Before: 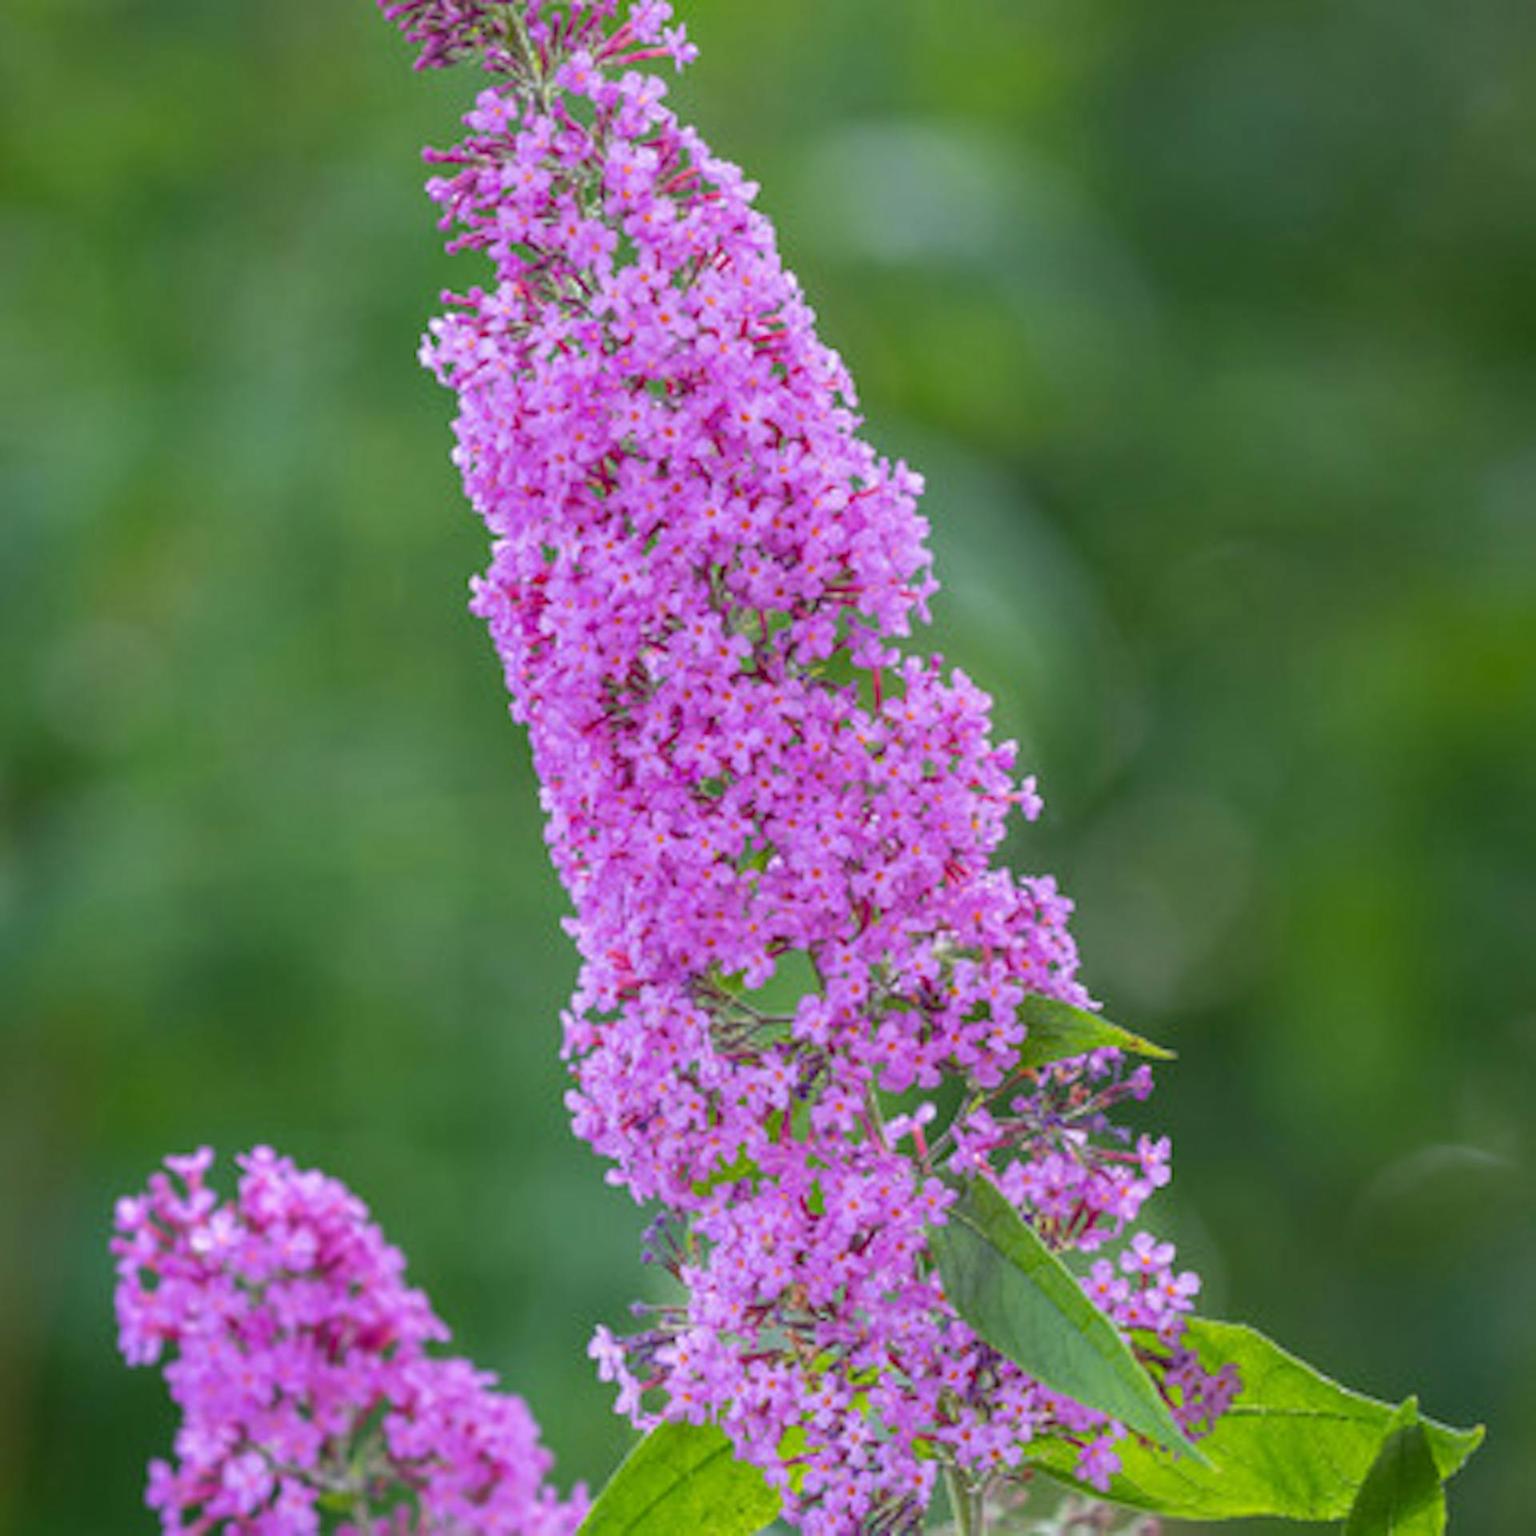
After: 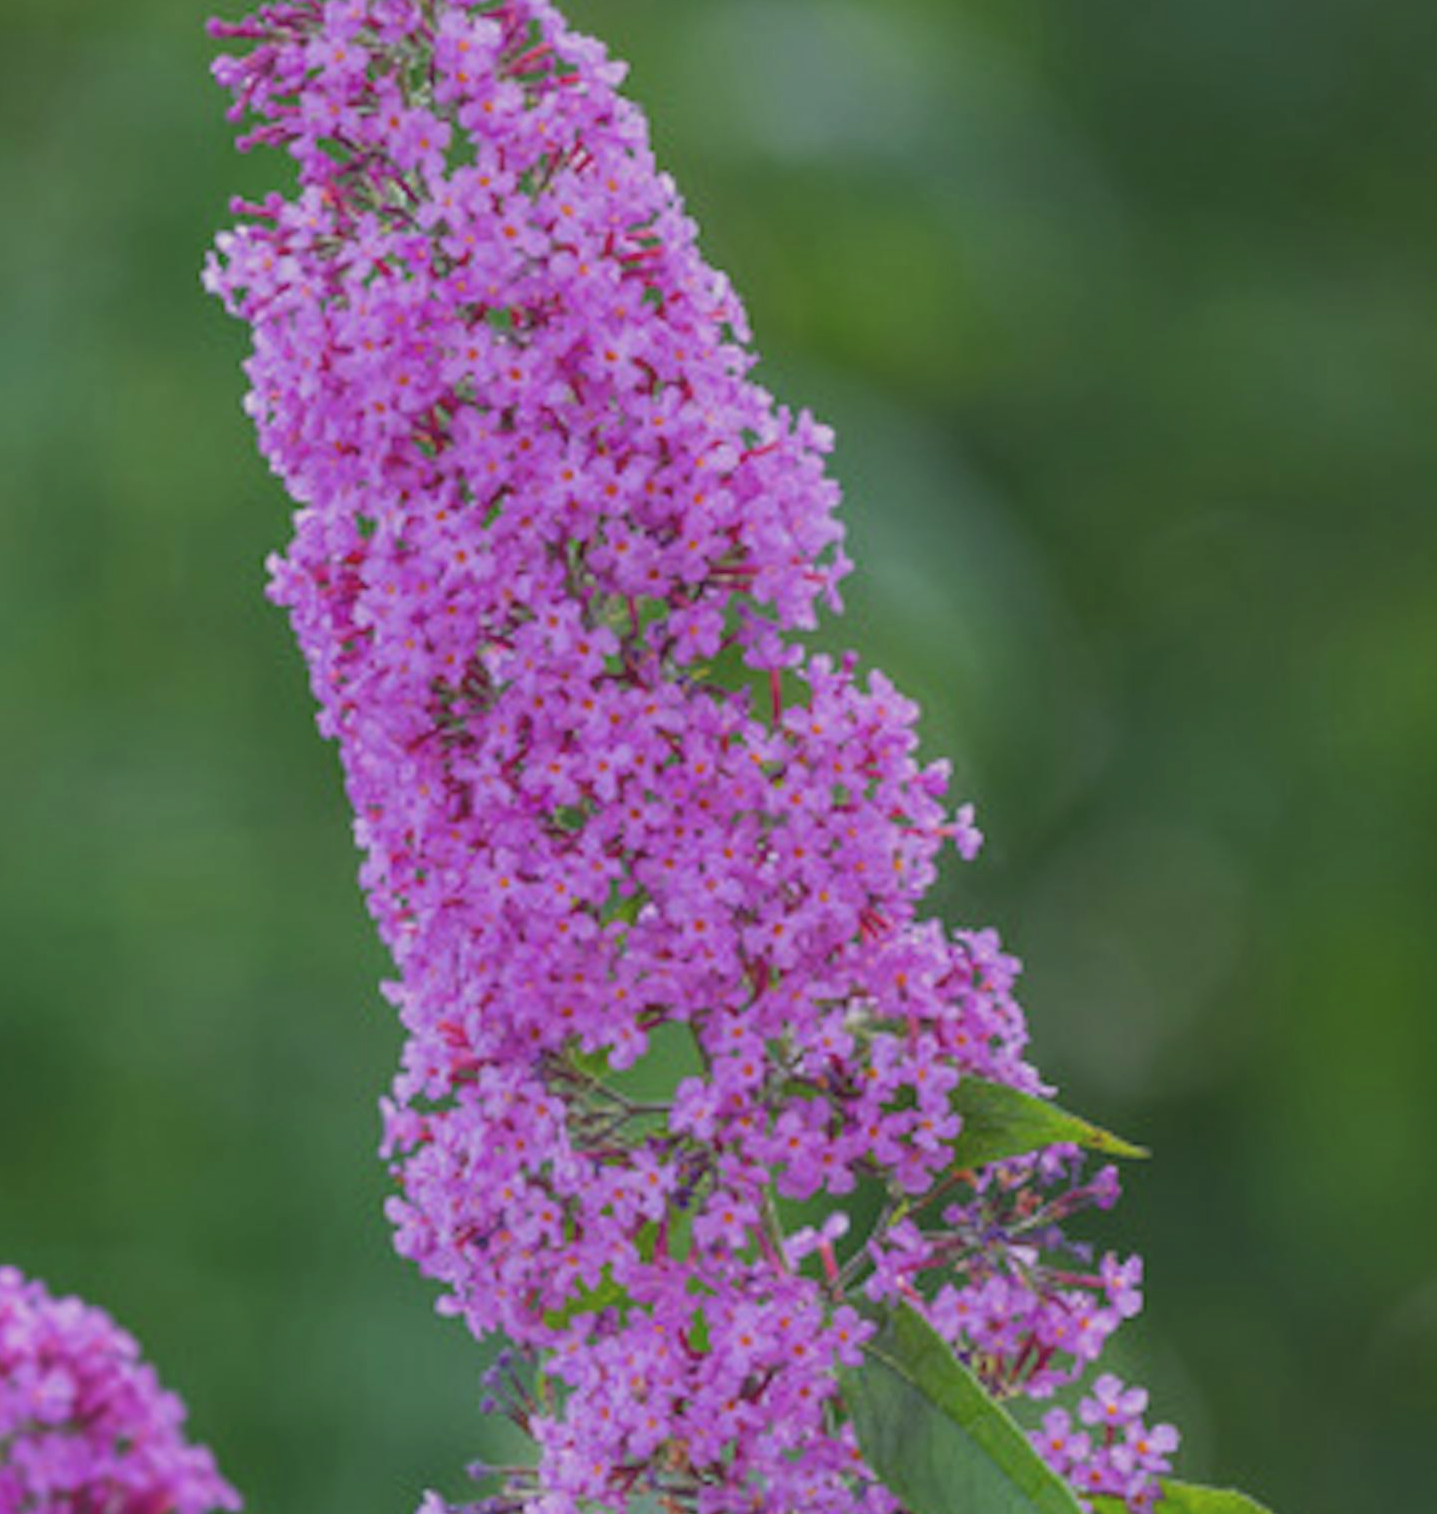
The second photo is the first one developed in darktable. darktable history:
exposure: black level correction -0.015, exposure -0.5 EV, compensate highlight preservation false
crop: left 16.768%, top 8.653%, right 8.362%, bottom 12.485%
